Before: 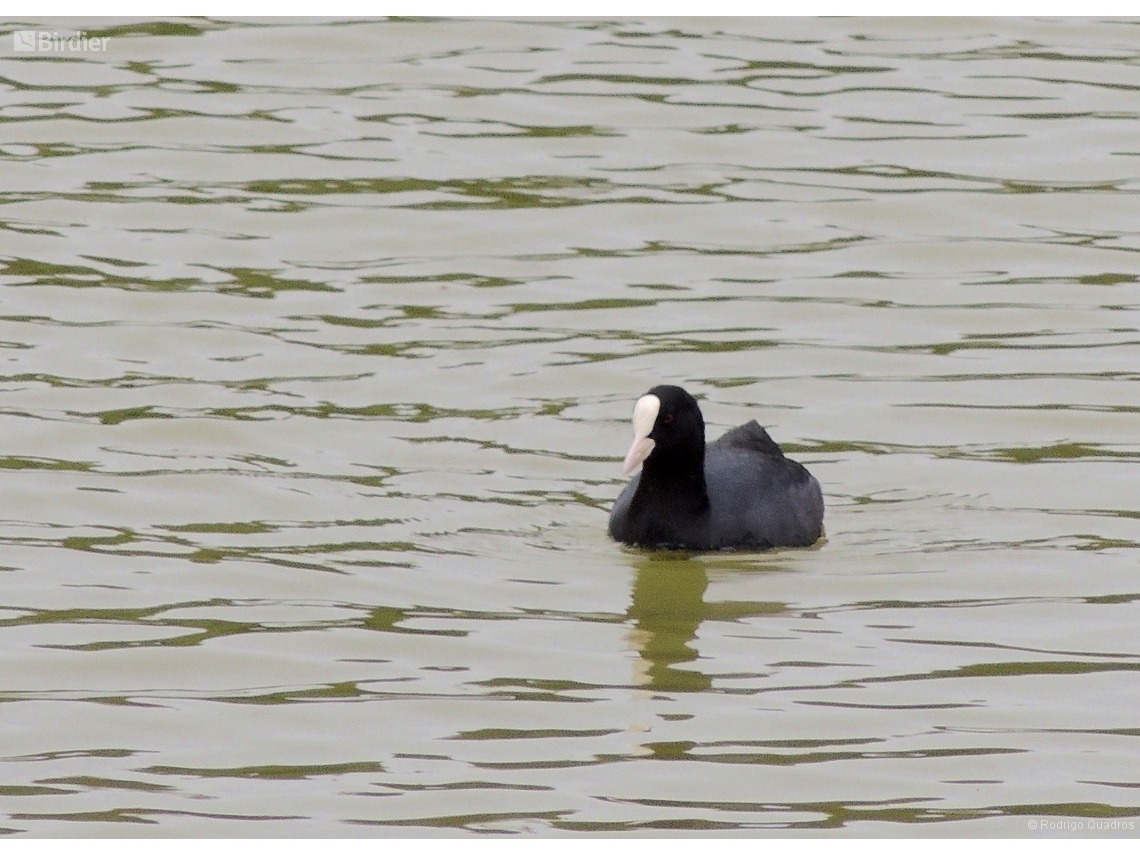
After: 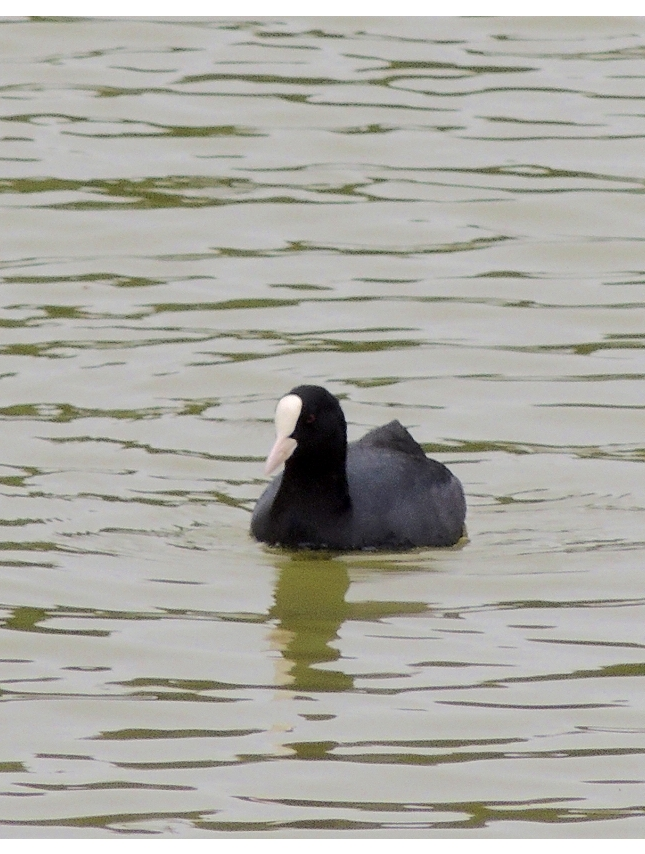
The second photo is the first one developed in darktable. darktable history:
crop: left 31.458%, top 0%, right 11.876%
local contrast: mode bilateral grid, contrast 20, coarseness 50, detail 102%, midtone range 0.2
